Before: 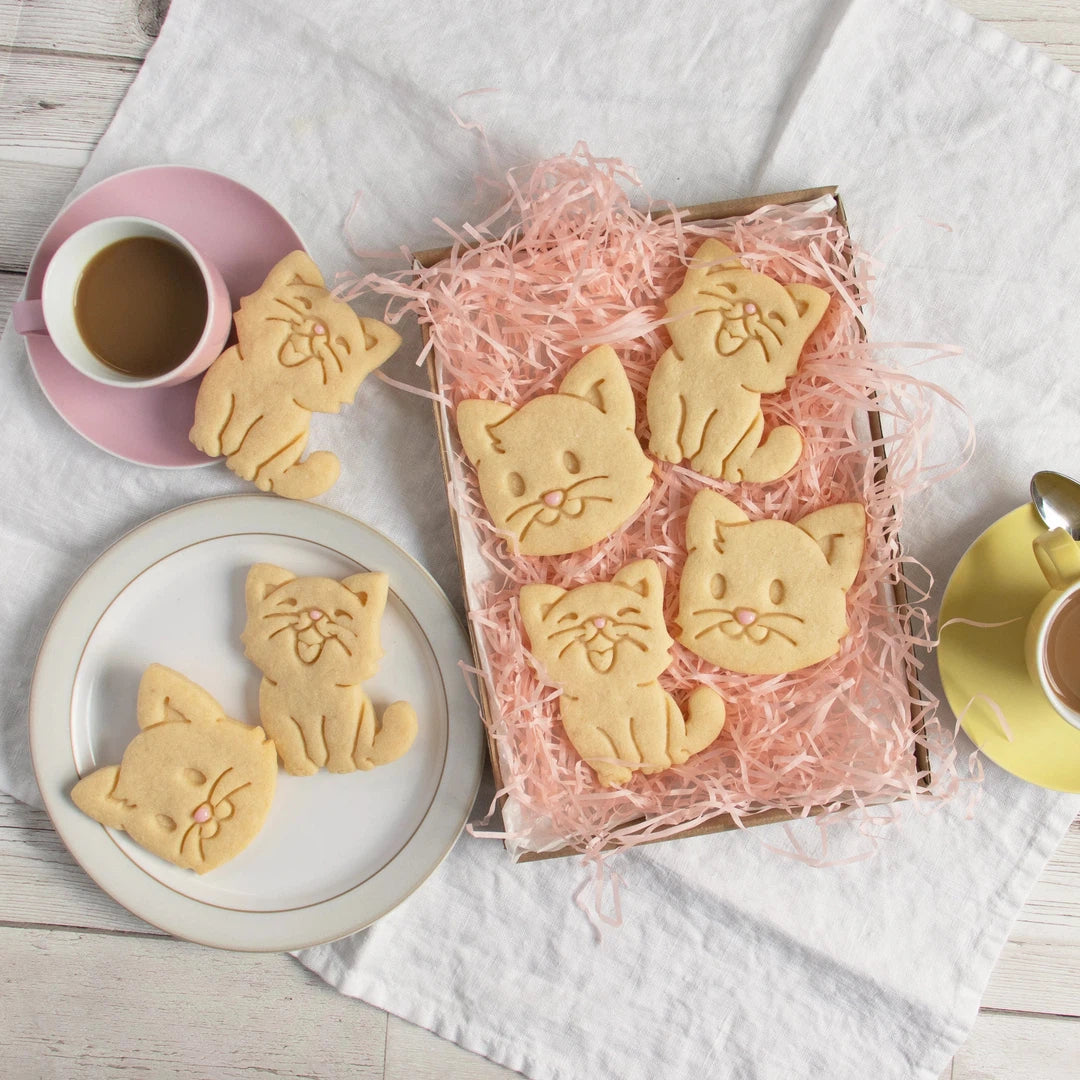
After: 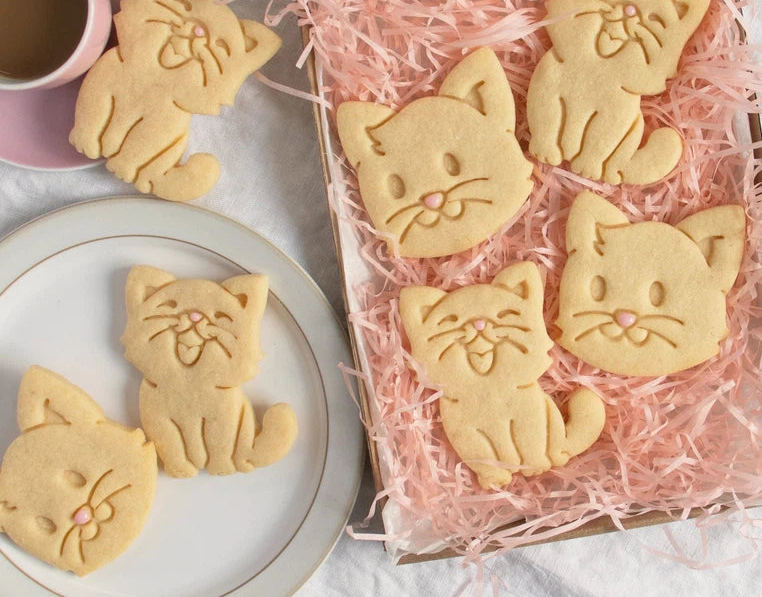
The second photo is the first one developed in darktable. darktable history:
crop: left 11.123%, top 27.61%, right 18.3%, bottom 17.034%
tone equalizer: on, module defaults
